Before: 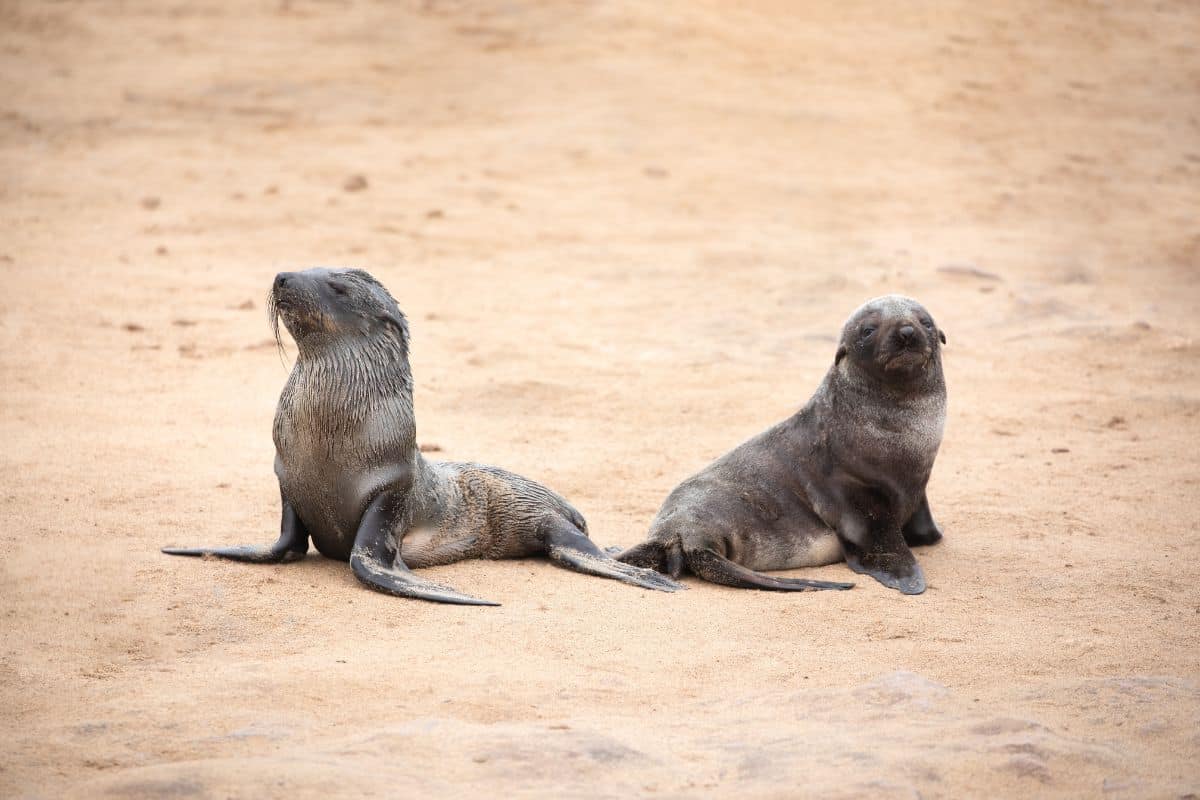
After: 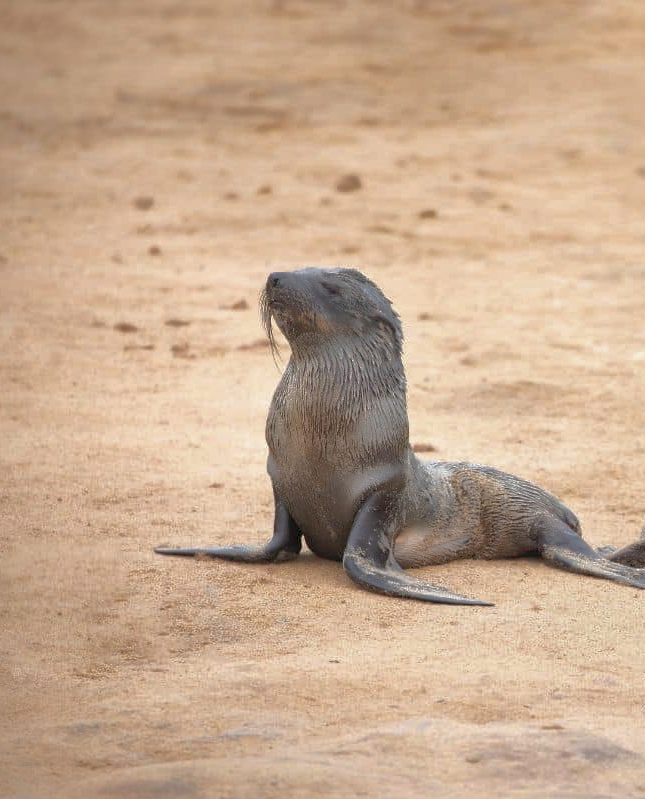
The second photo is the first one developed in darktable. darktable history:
crop: left 0.587%, right 45.588%, bottom 0.086%
shadows and highlights: shadows 60, highlights -60
